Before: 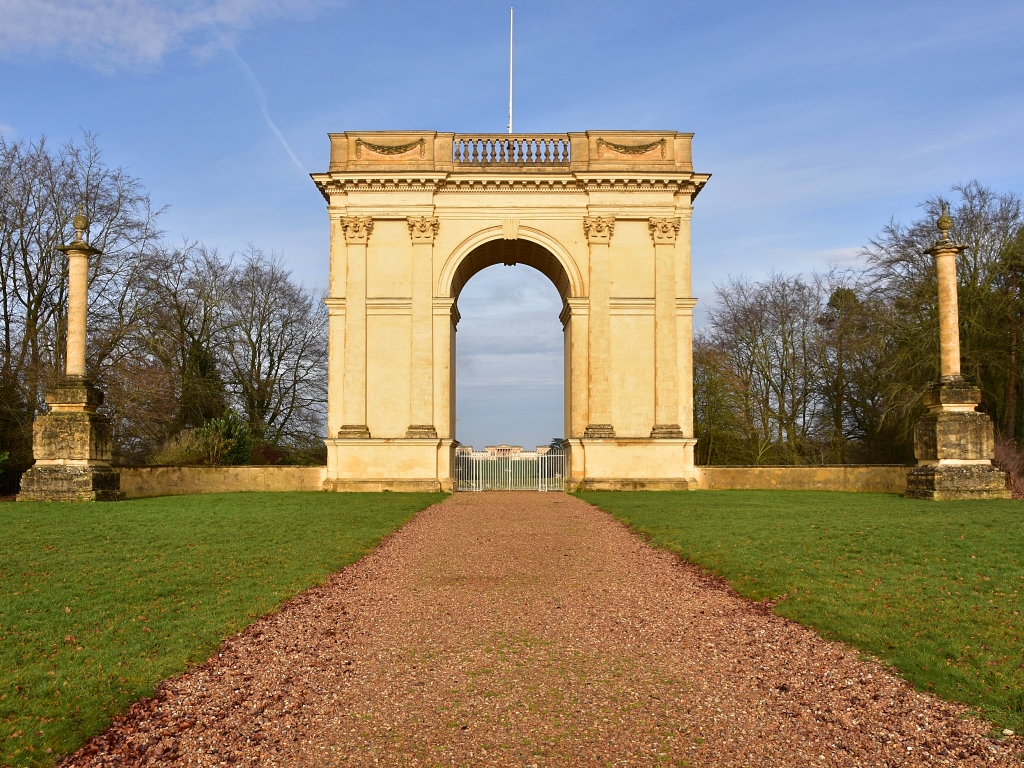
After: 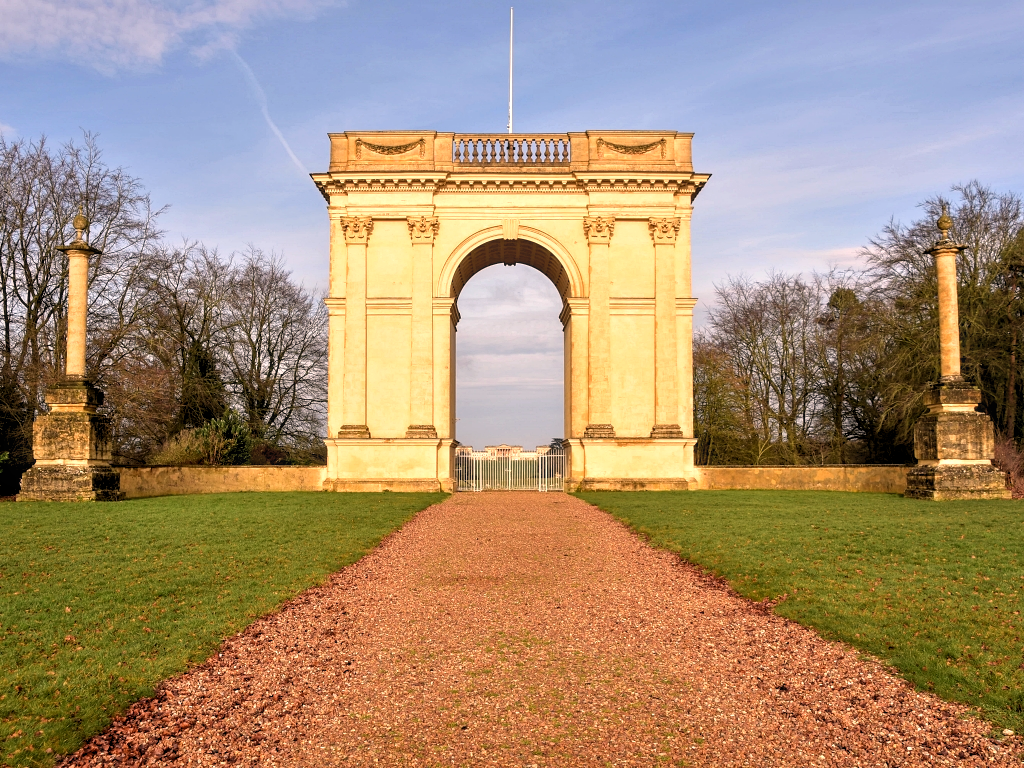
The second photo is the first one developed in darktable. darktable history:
local contrast: detail 117%
white balance: red 1.127, blue 0.943
rgb levels: levels [[0.01, 0.419, 0.839], [0, 0.5, 1], [0, 0.5, 1]]
